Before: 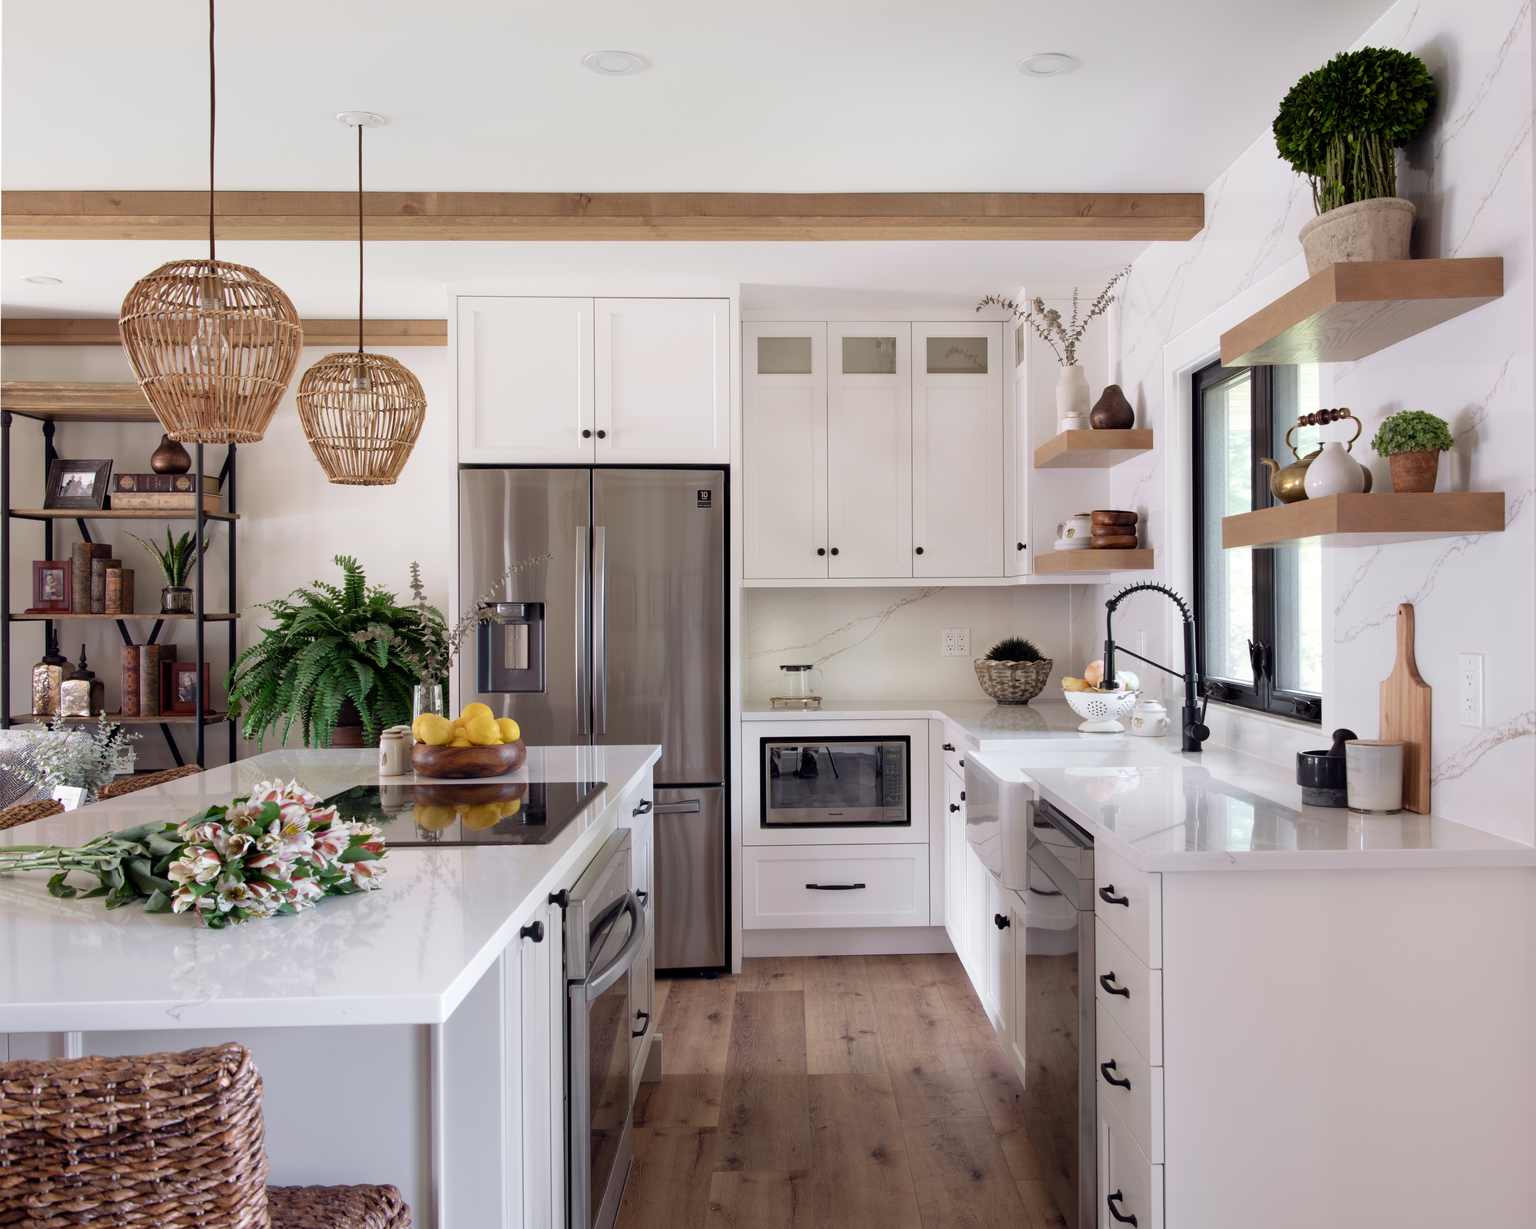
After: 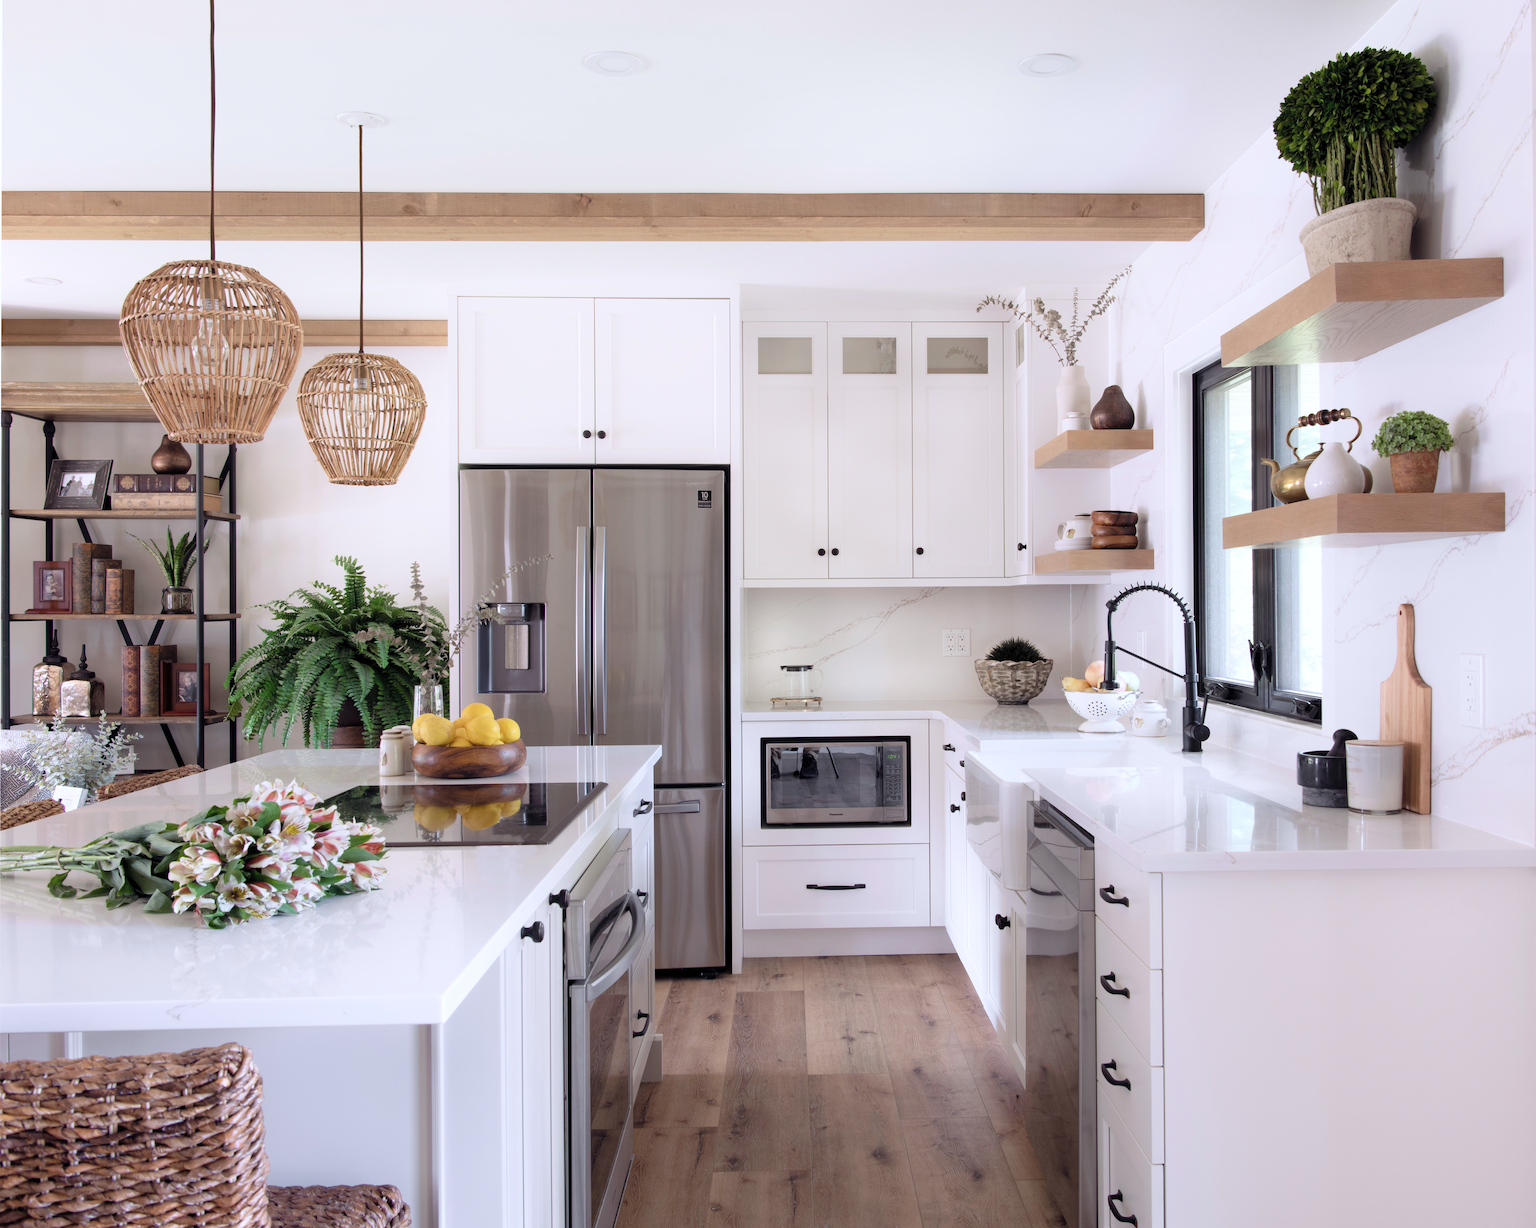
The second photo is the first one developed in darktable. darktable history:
contrast brightness saturation: brightness 0.13
white balance: red 0.984, blue 1.059
shadows and highlights: shadows 0, highlights 40
